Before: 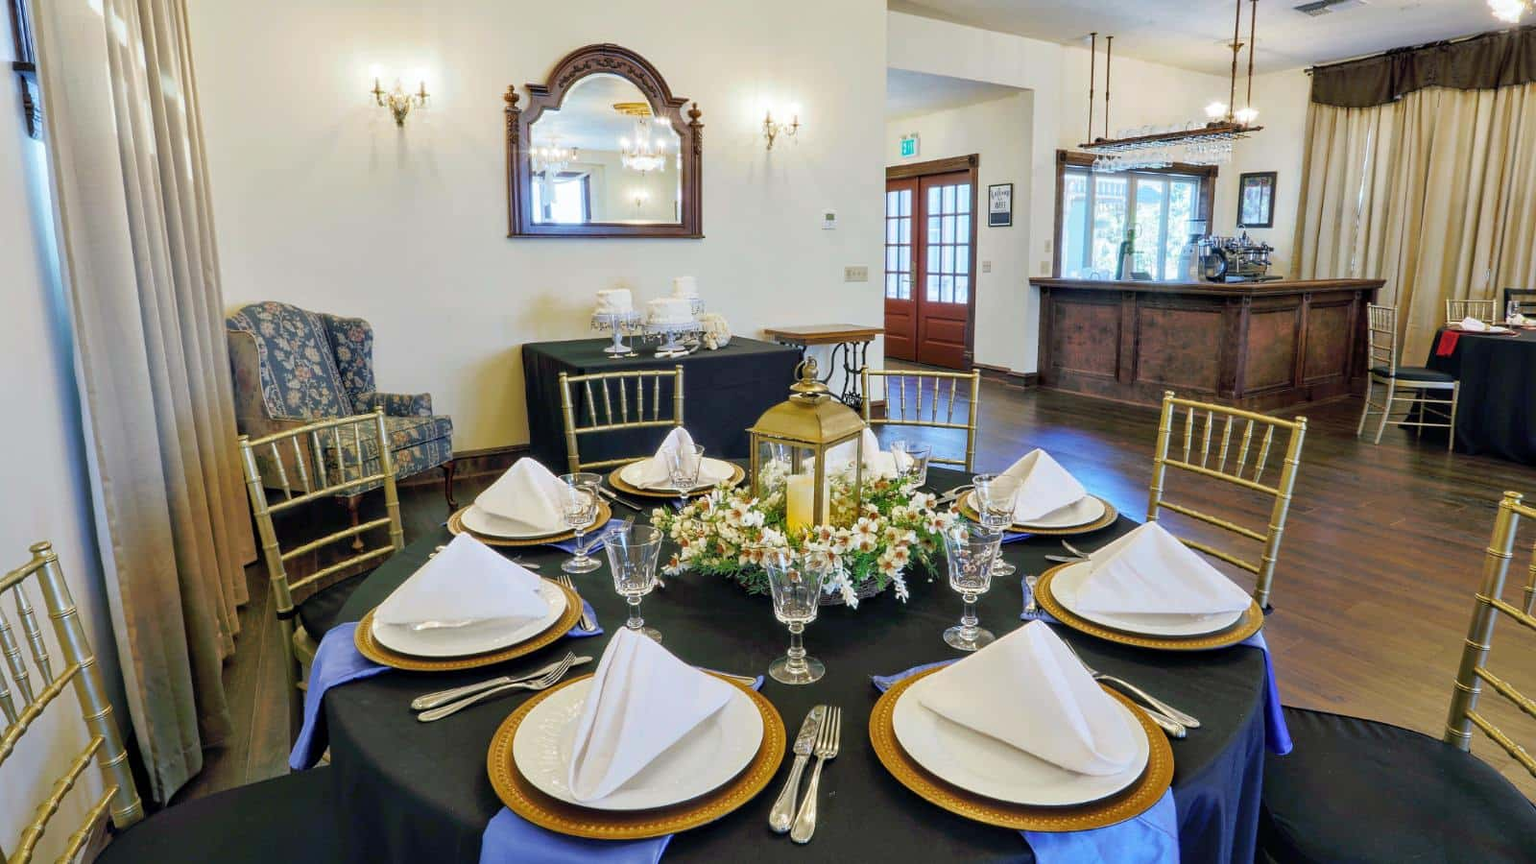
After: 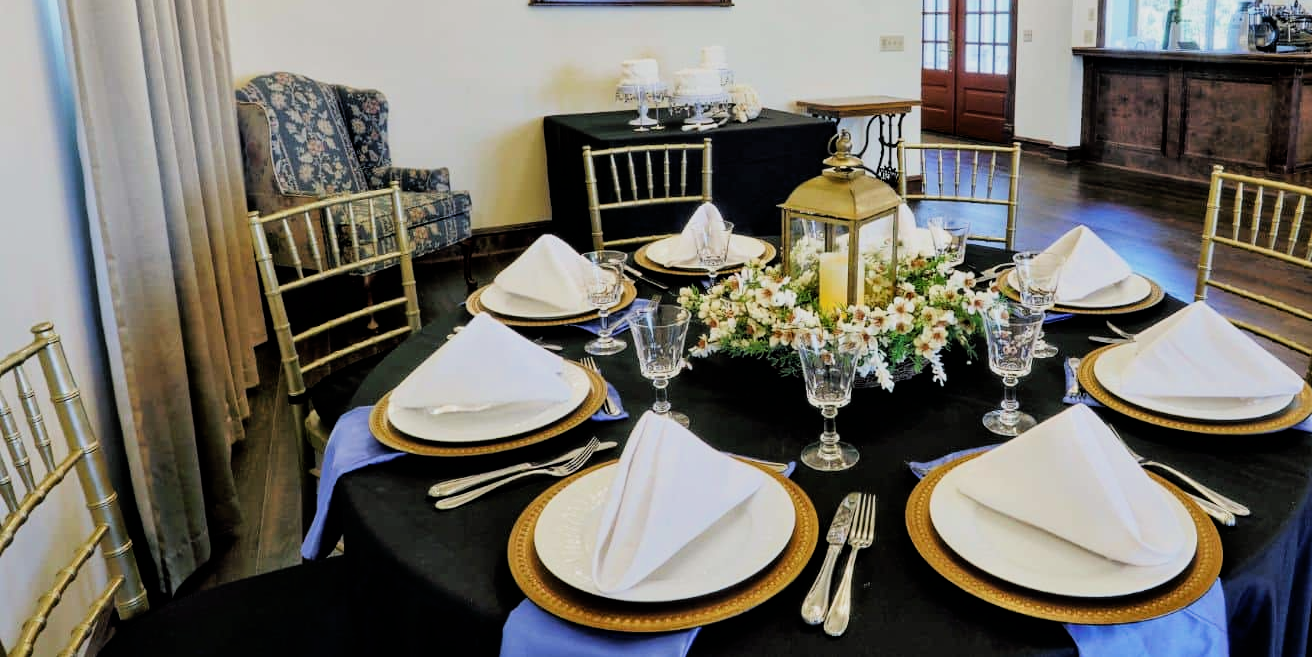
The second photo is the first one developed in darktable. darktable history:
filmic rgb: black relative exposure -4.97 EV, white relative exposure 4 EV, hardness 2.87, contrast 1.409
crop: top 26.982%, right 17.993%
